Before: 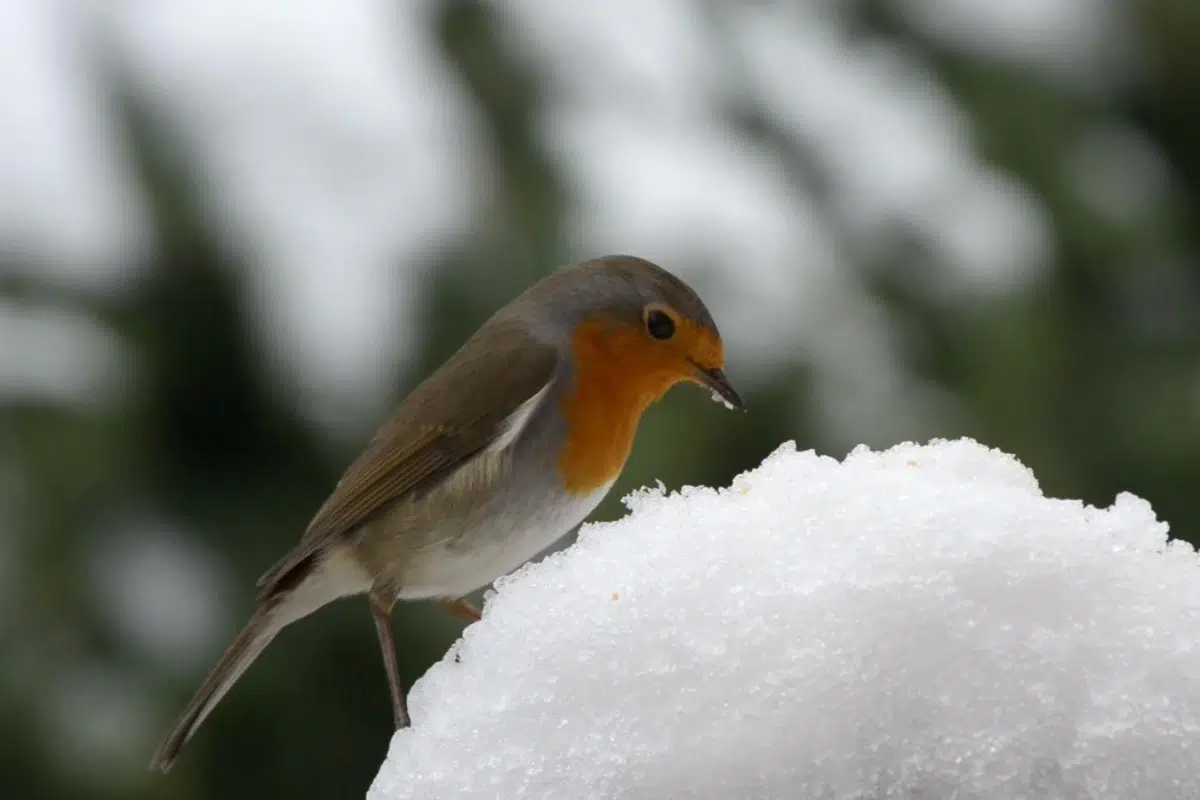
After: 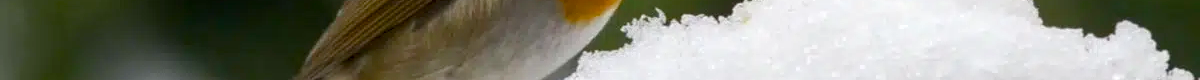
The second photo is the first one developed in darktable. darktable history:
color balance rgb: perceptual saturation grading › global saturation 20%, perceptual saturation grading › highlights -25%, perceptual saturation grading › shadows 50%
crop and rotate: top 59.084%, bottom 30.916%
local contrast: highlights 55%, shadows 52%, detail 130%, midtone range 0.452
